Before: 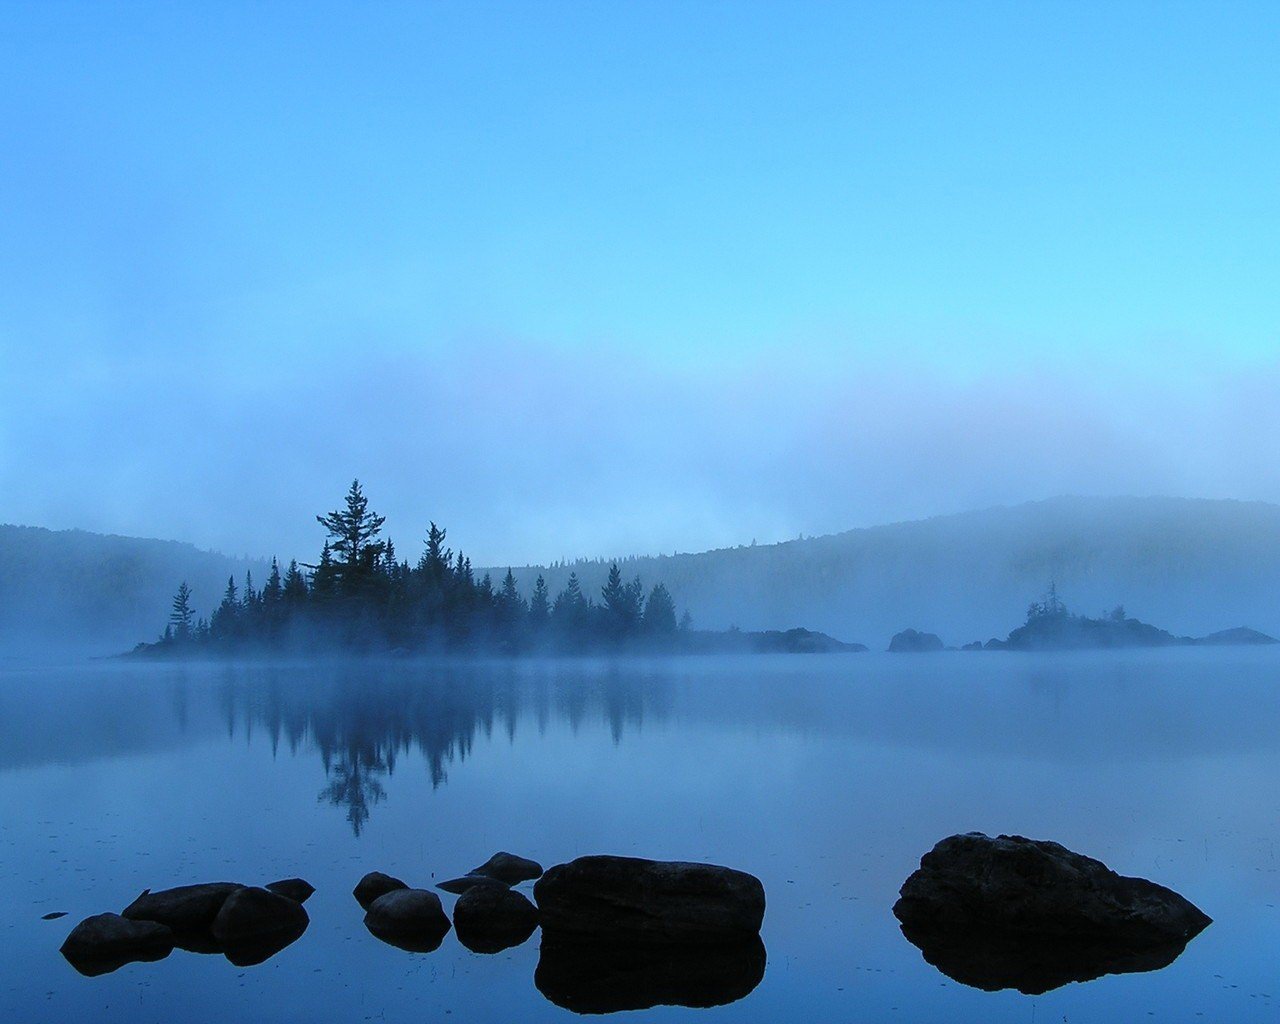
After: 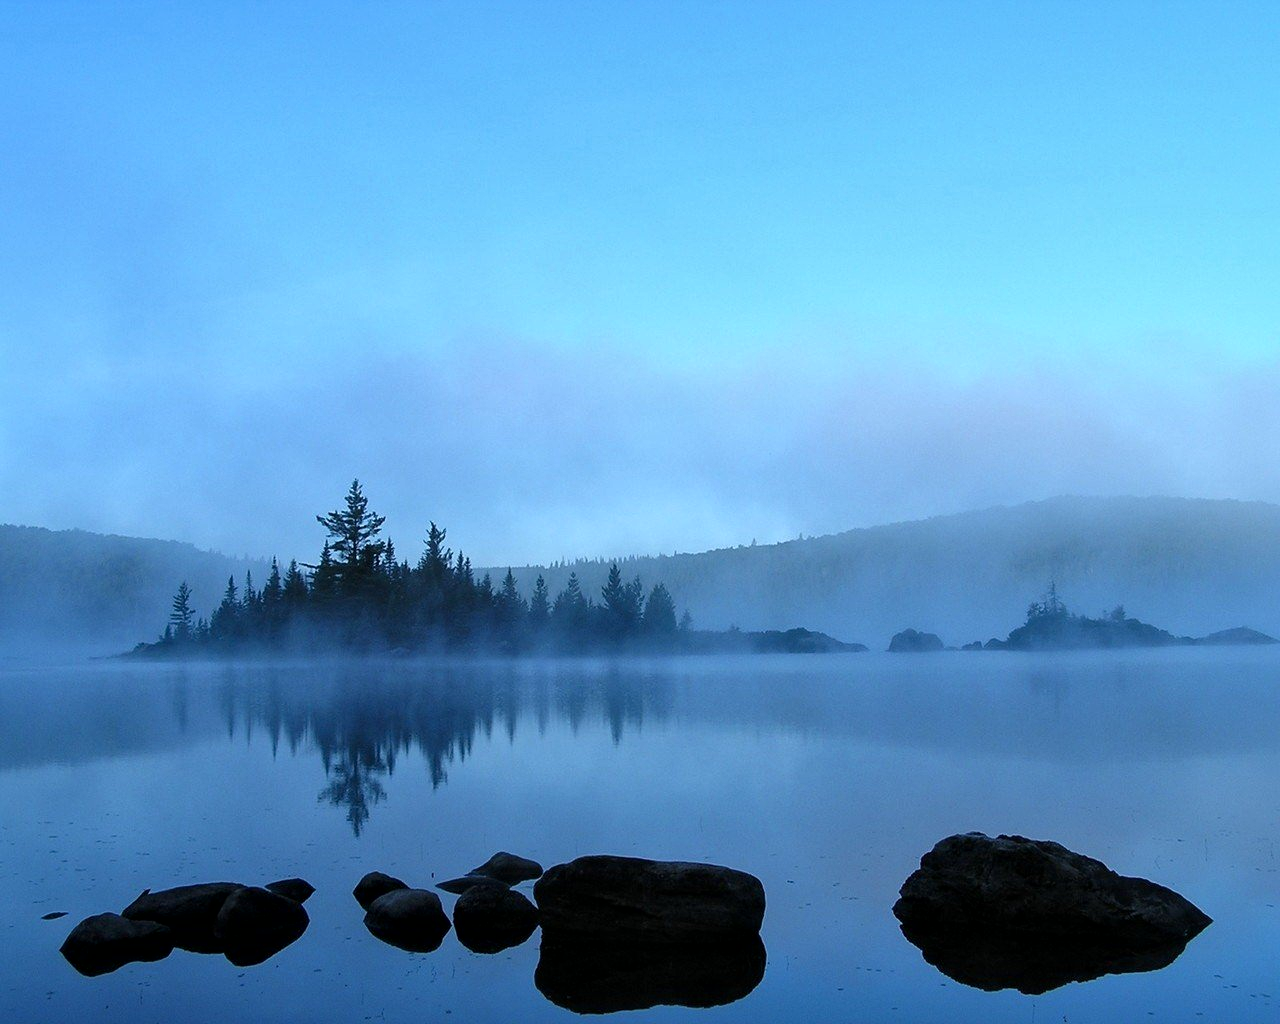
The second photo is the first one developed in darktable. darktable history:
local contrast: mode bilateral grid, contrast 19, coarseness 51, detail 141%, midtone range 0.2
